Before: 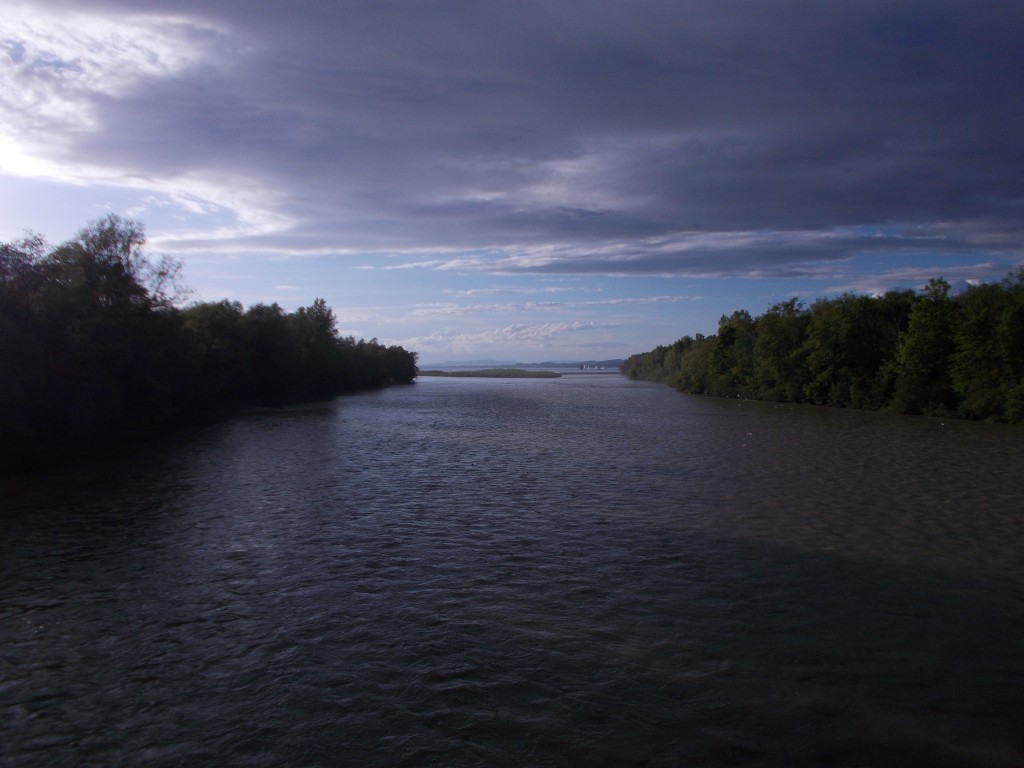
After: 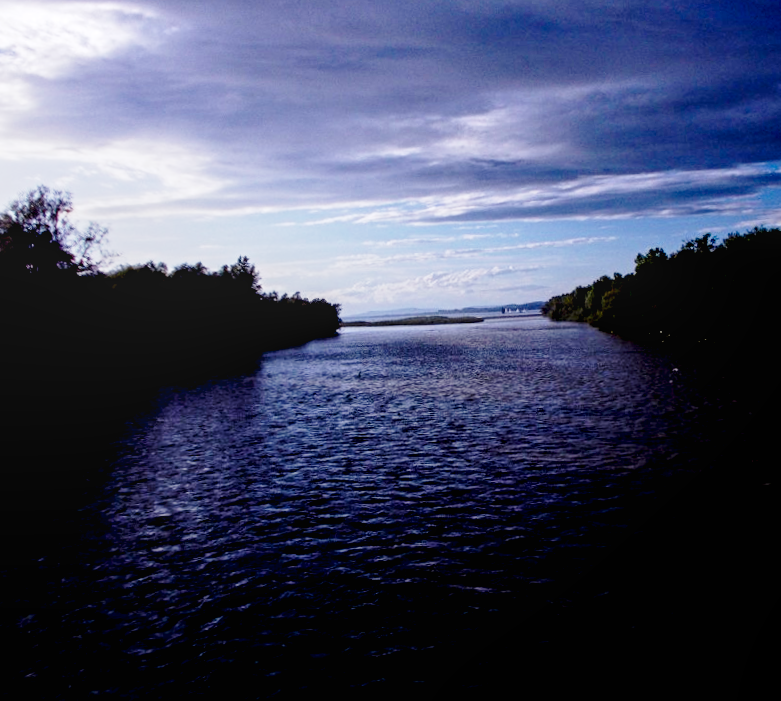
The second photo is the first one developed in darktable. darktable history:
crop and rotate: angle 1°, left 4.281%, top 0.642%, right 11.383%, bottom 2.486%
contrast equalizer: y [[0.5, 0.501, 0.525, 0.597, 0.58, 0.514], [0.5 ×6], [0.5 ×6], [0 ×6], [0 ×6]]
white balance: emerald 1
base curve: curves: ch0 [(0, 0) (0.028, 0.03) (0.121, 0.232) (0.46, 0.748) (0.859, 0.968) (1, 1)], preserve colors none
local contrast: detail 115%
exposure: black level correction 0.031, exposure 0.304 EV, compensate highlight preservation false
rotate and perspective: rotation -1.68°, lens shift (vertical) -0.146, crop left 0.049, crop right 0.912, crop top 0.032, crop bottom 0.96
